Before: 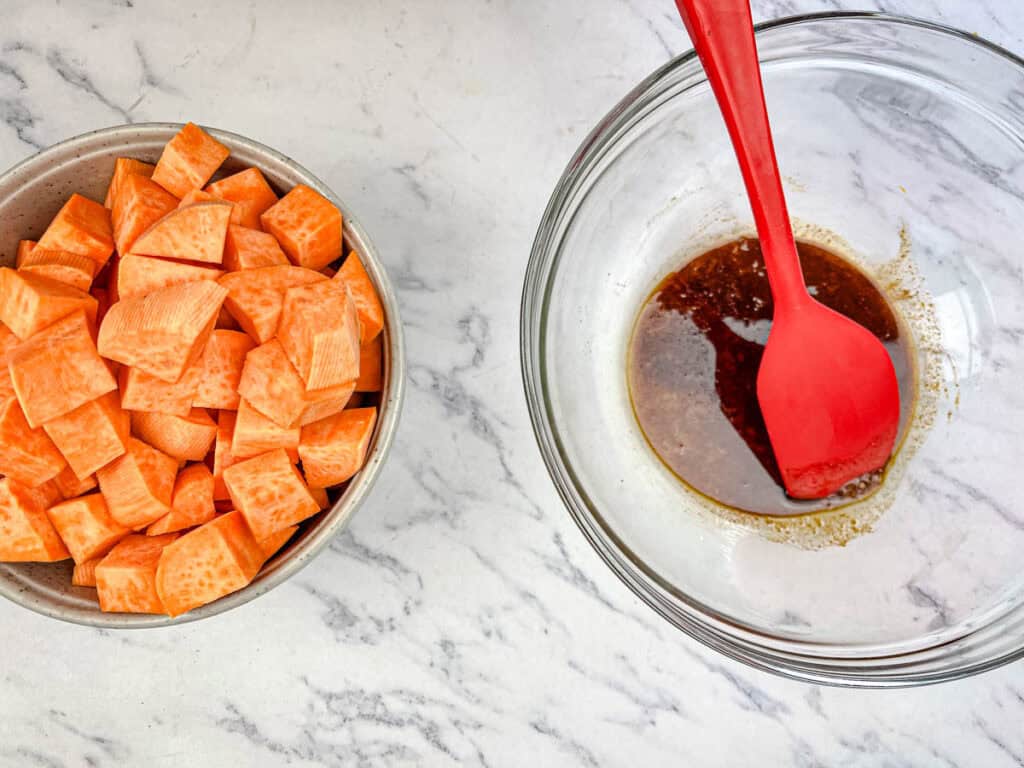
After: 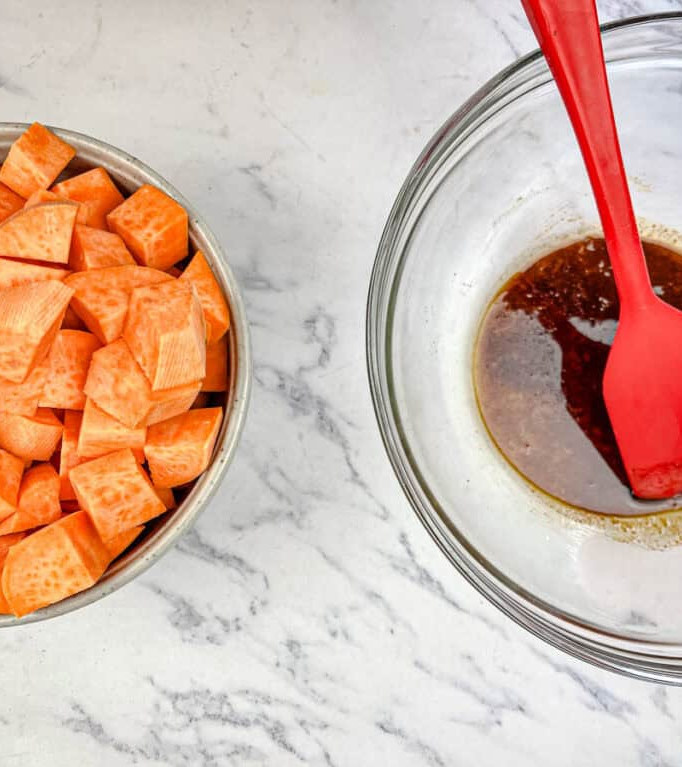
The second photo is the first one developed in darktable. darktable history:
crop and rotate: left 15.055%, right 18.278%
